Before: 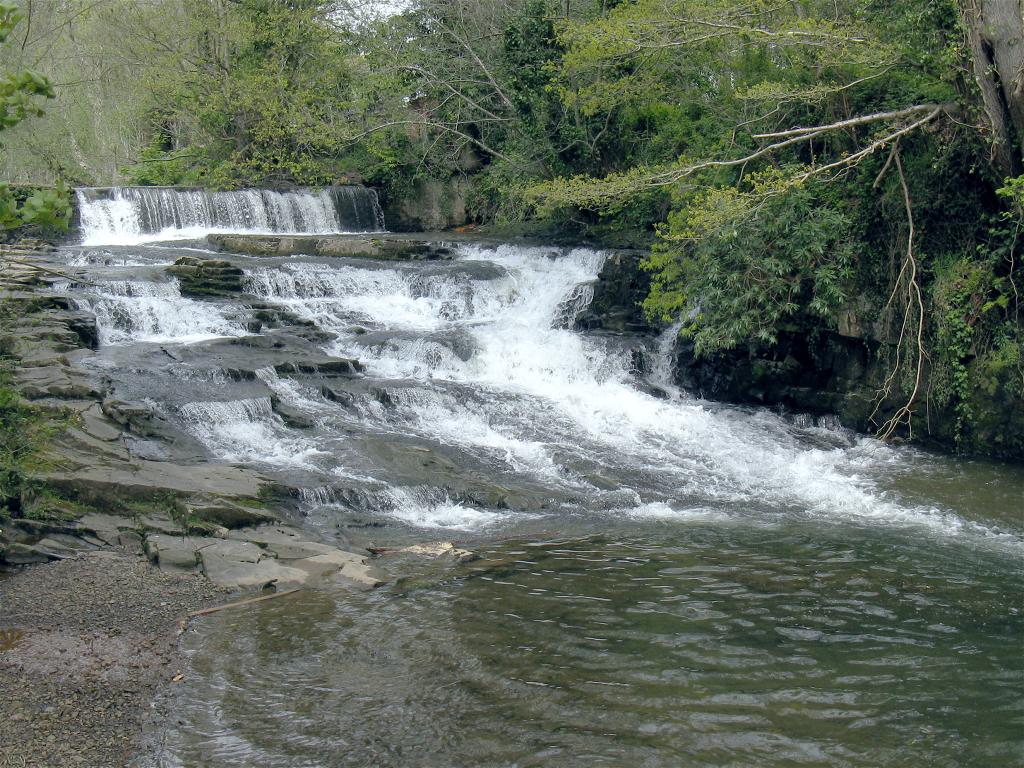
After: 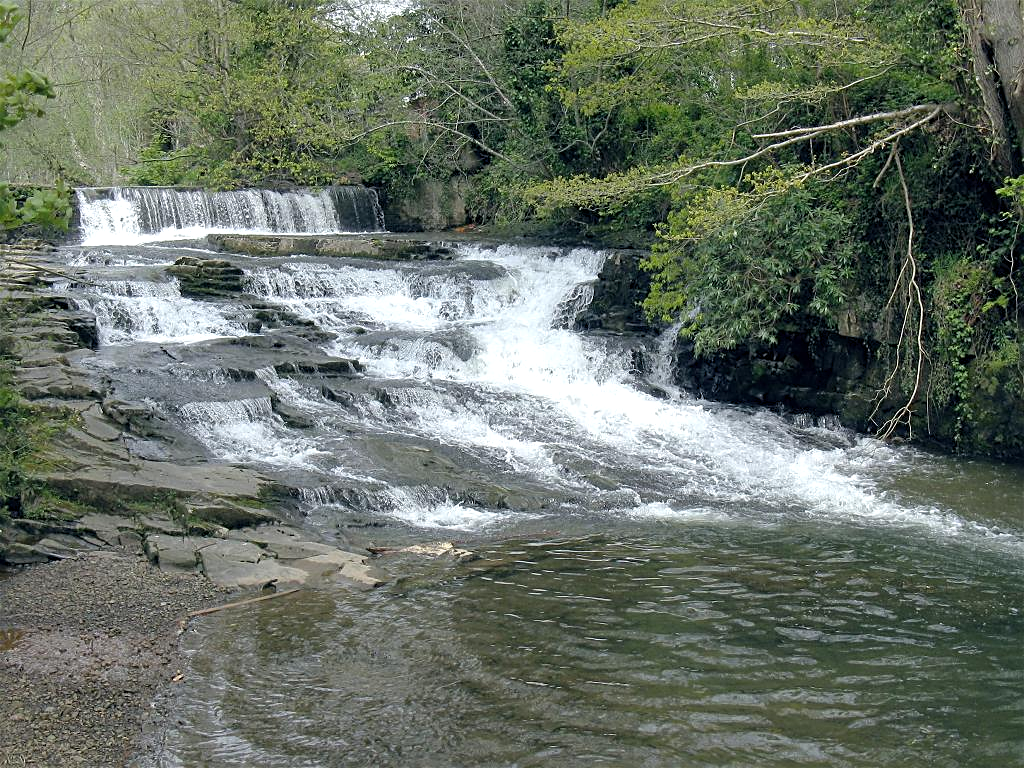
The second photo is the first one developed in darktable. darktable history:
sharpen: on, module defaults
levels: levels [0, 0.476, 0.951]
